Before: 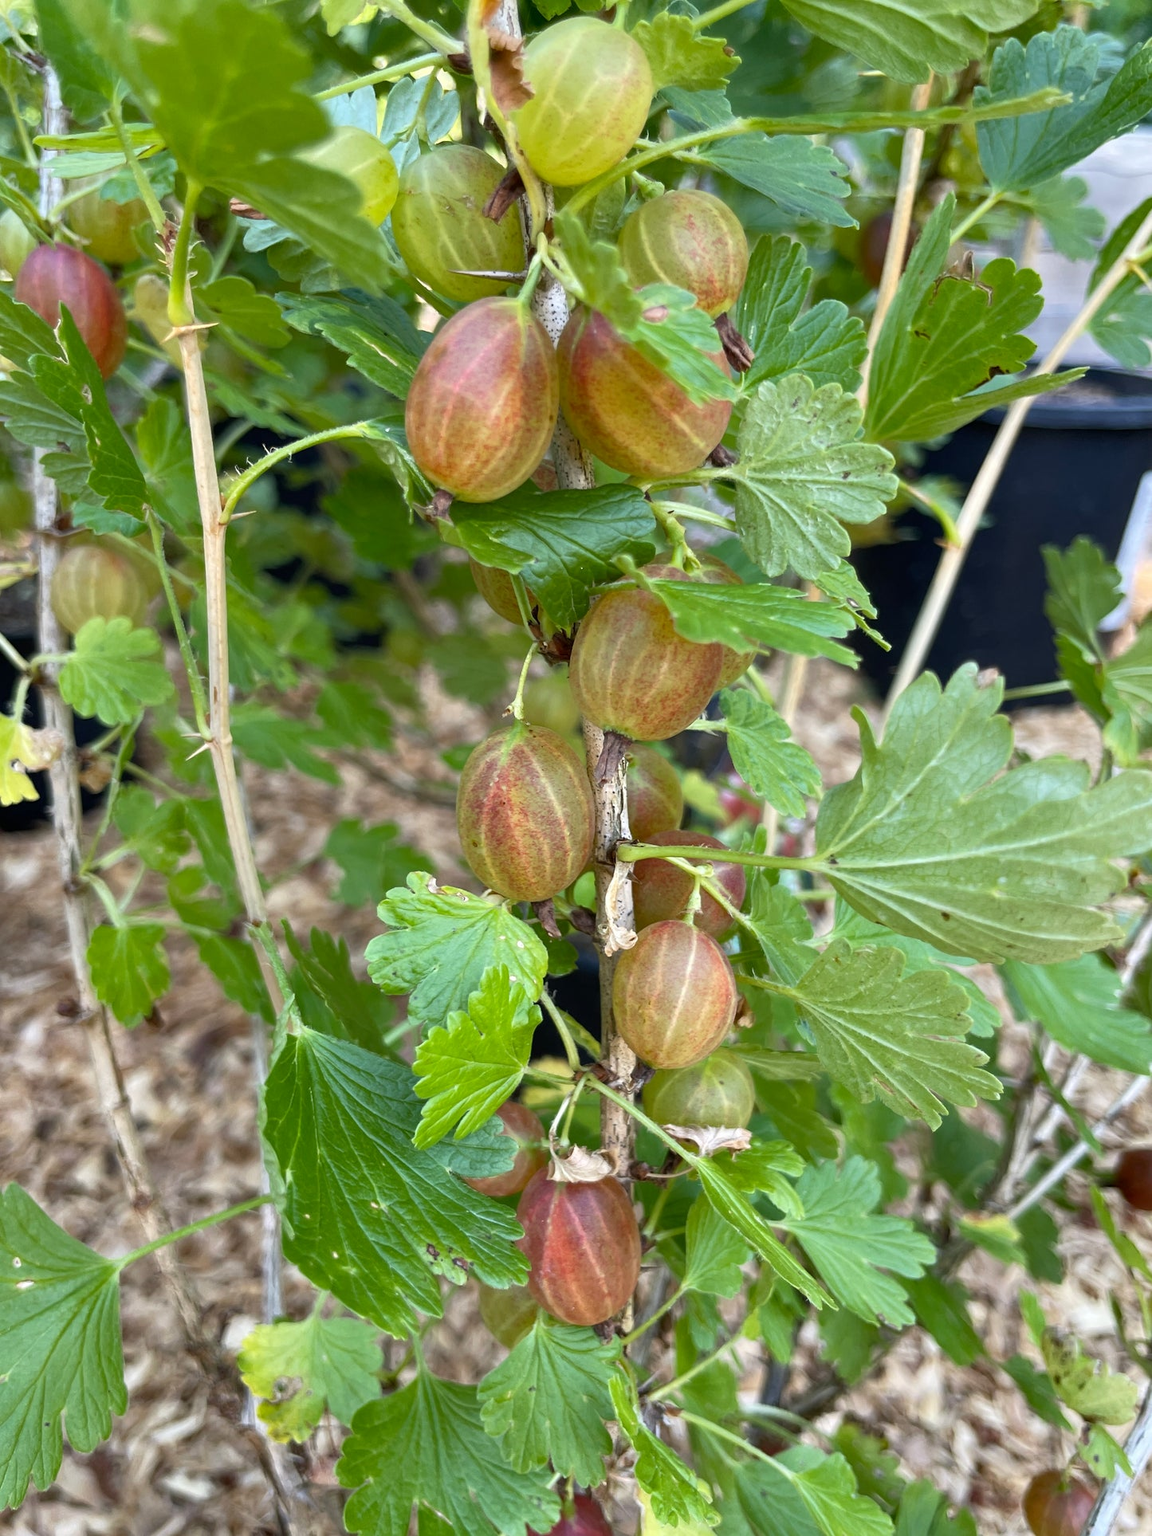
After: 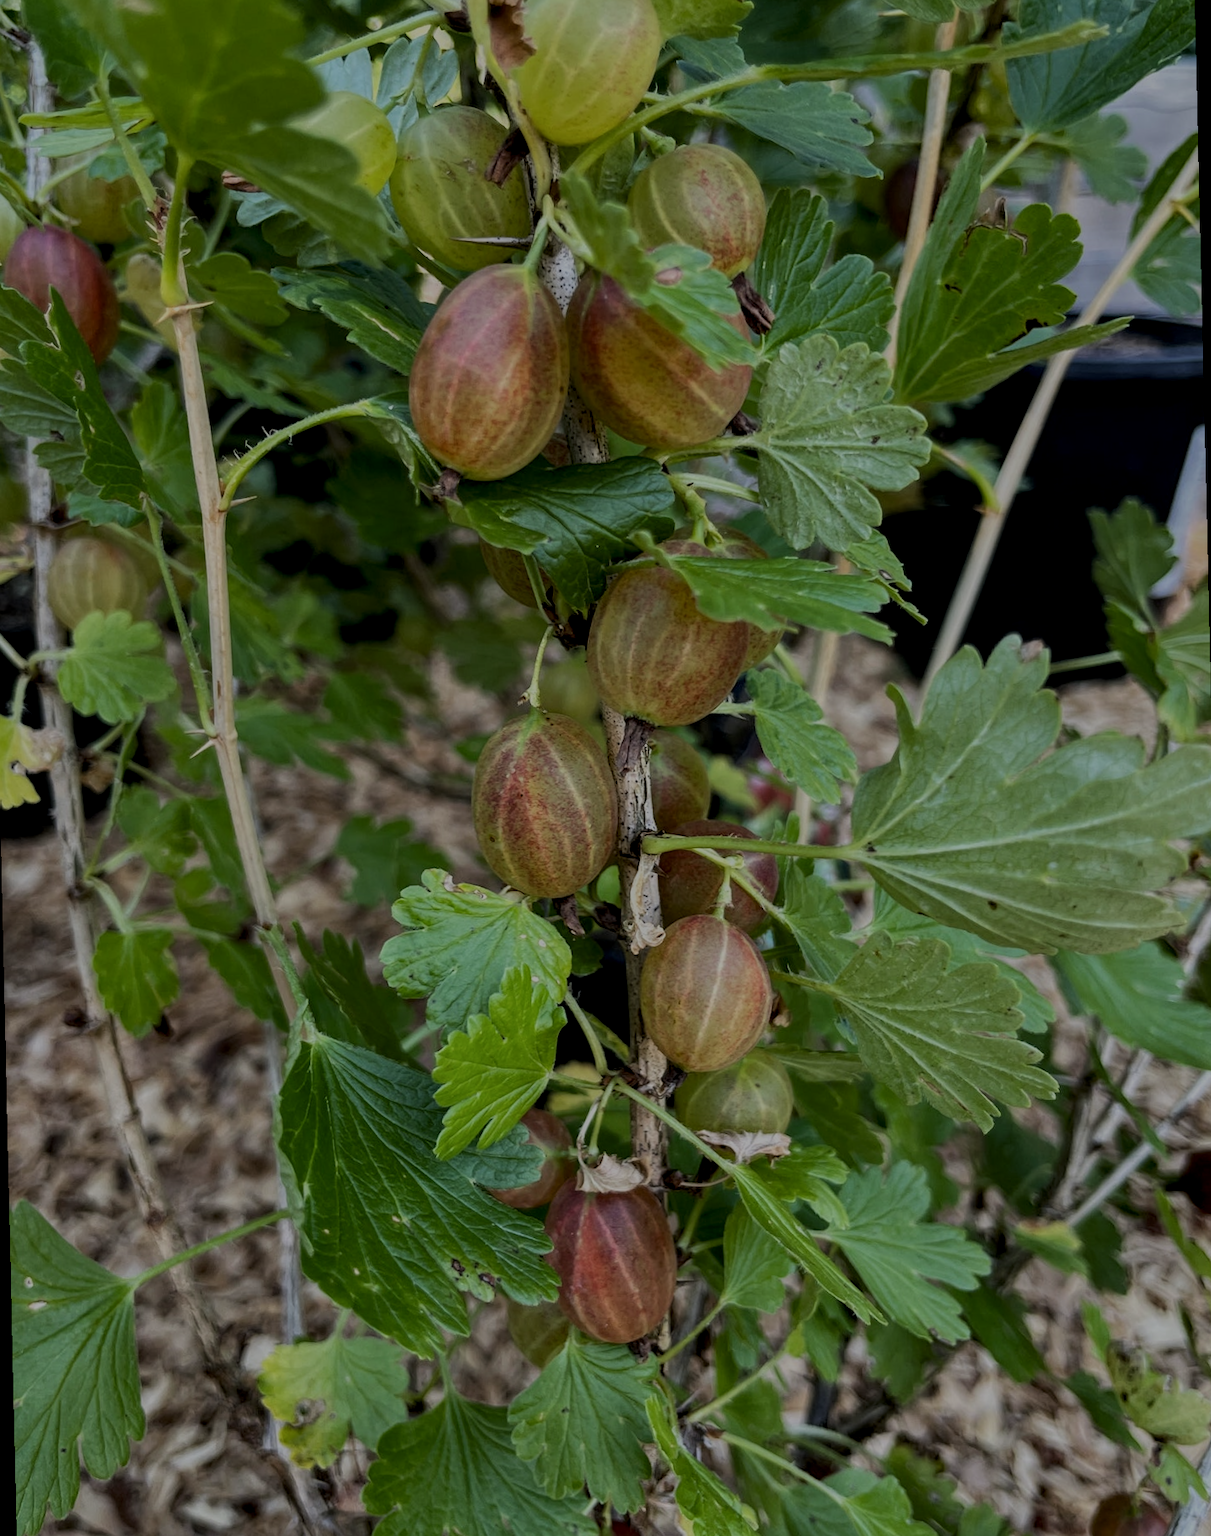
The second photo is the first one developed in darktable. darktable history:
local contrast: on, module defaults
rotate and perspective: rotation -1.32°, lens shift (horizontal) -0.031, crop left 0.015, crop right 0.985, crop top 0.047, crop bottom 0.982
filmic rgb: black relative exposure -7.65 EV, white relative exposure 4.56 EV, hardness 3.61
exposure: exposure -1.468 EV, compensate highlight preservation false
